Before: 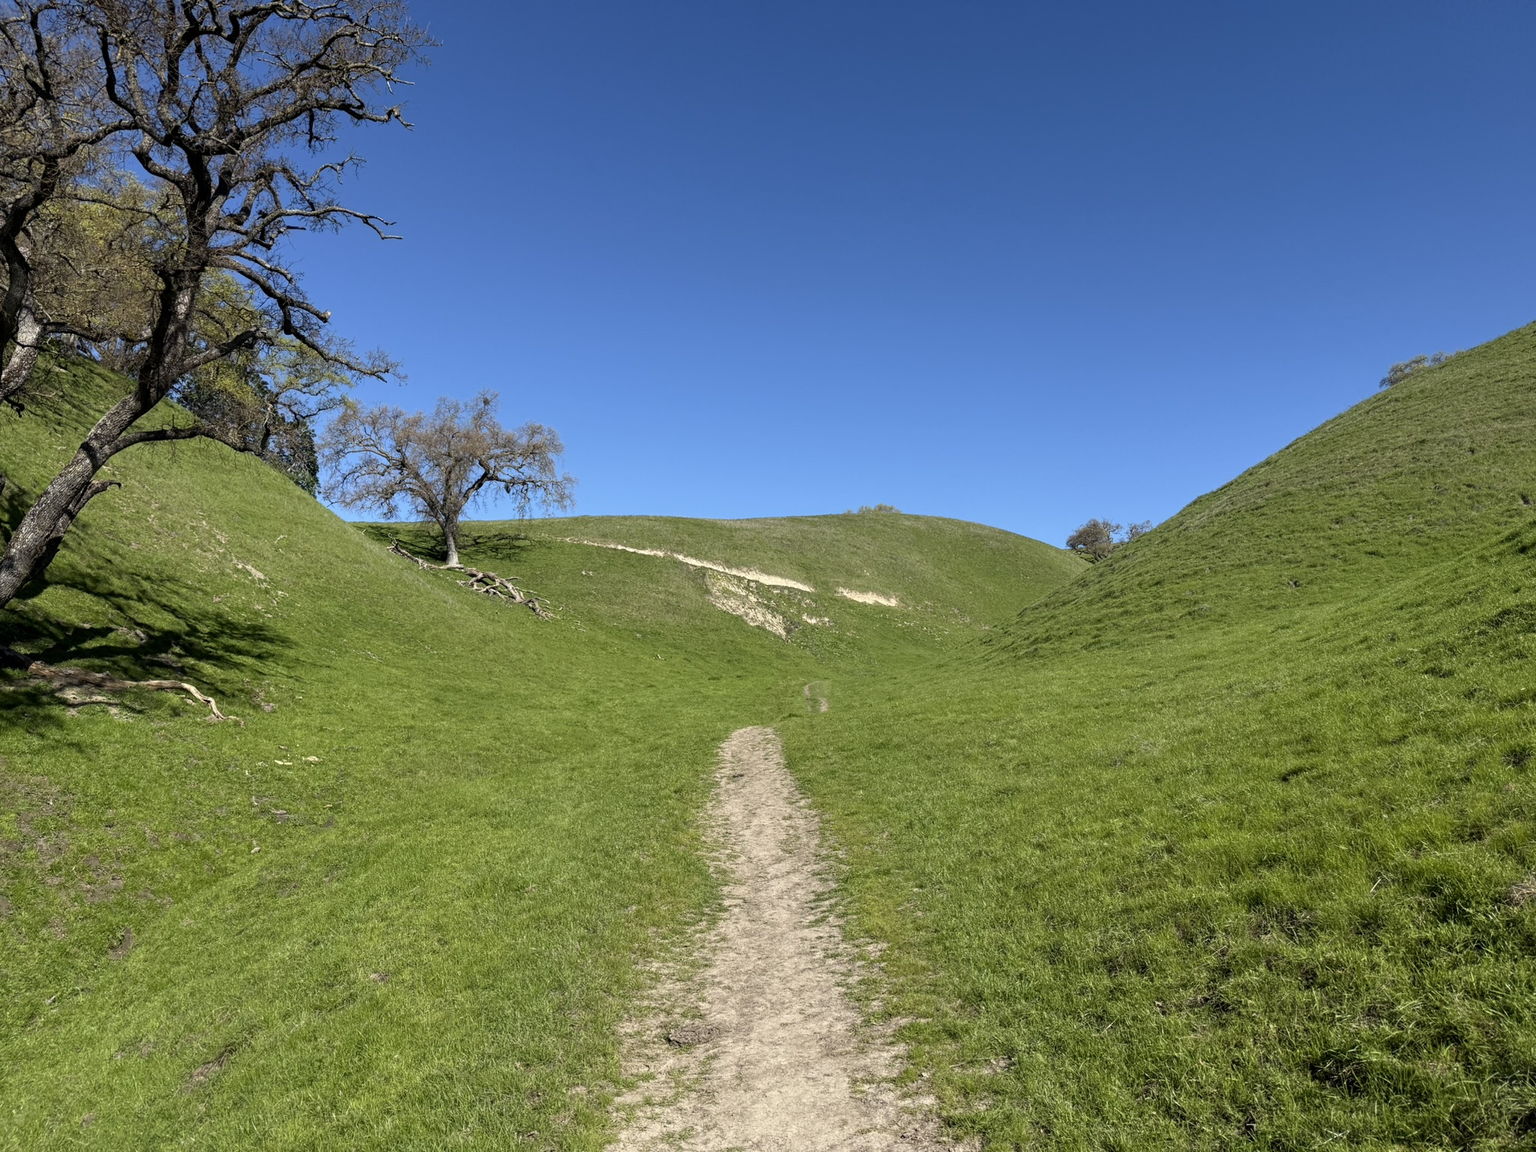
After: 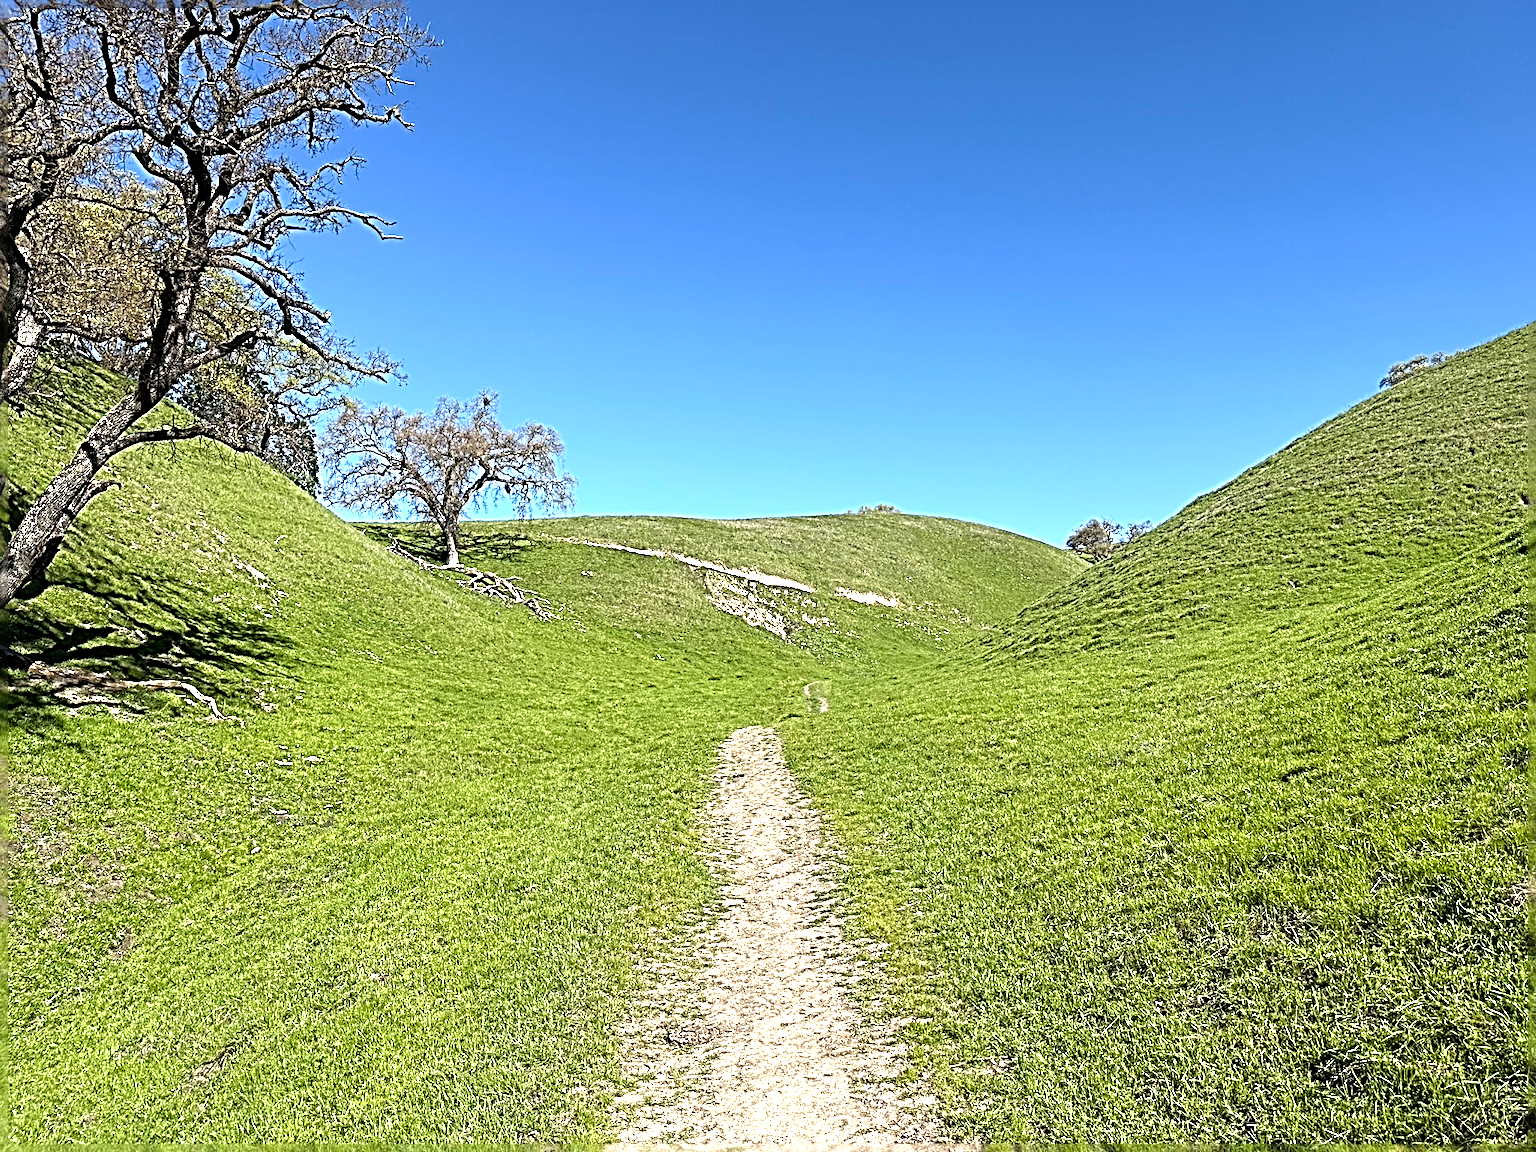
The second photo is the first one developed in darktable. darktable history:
exposure: black level correction 0, exposure 1 EV, compensate highlight preservation false
sharpen: radius 4.027, amount 1.982
